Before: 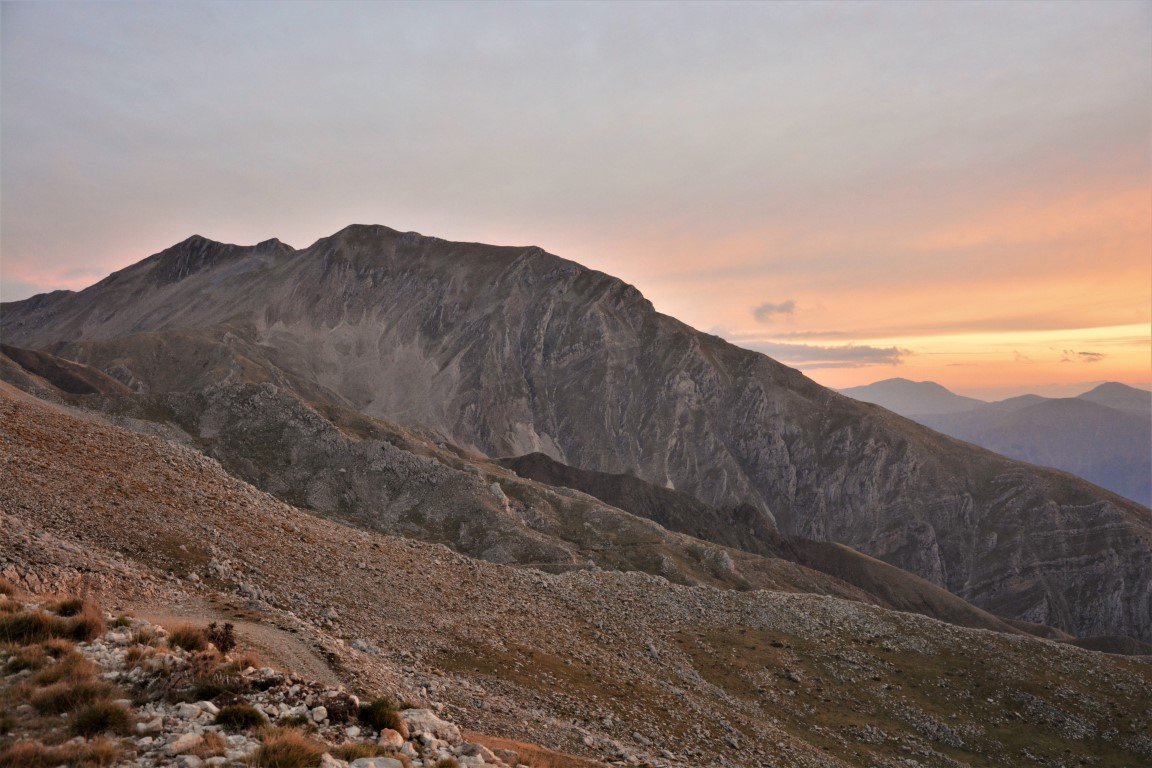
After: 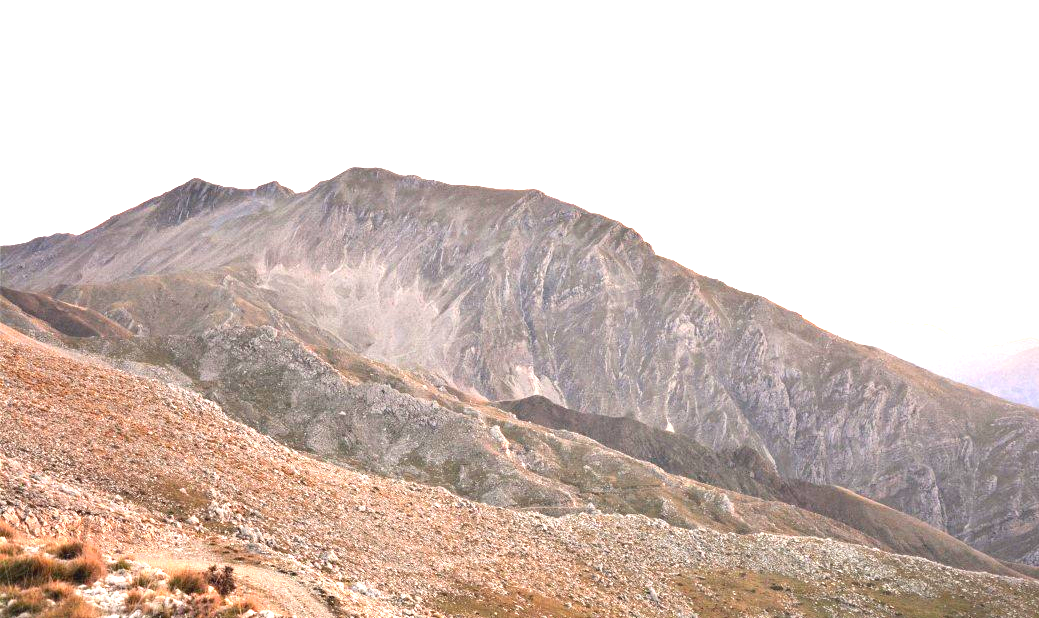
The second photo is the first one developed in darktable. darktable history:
crop: top 7.444%, right 9.748%, bottom 12.049%
exposure: black level correction 0, exposure 2.327 EV, compensate exposure bias true, compensate highlight preservation false
contrast equalizer: y [[0.5, 0.488, 0.462, 0.461, 0.491, 0.5], [0.5 ×6], [0.5 ×6], [0 ×6], [0 ×6]]
